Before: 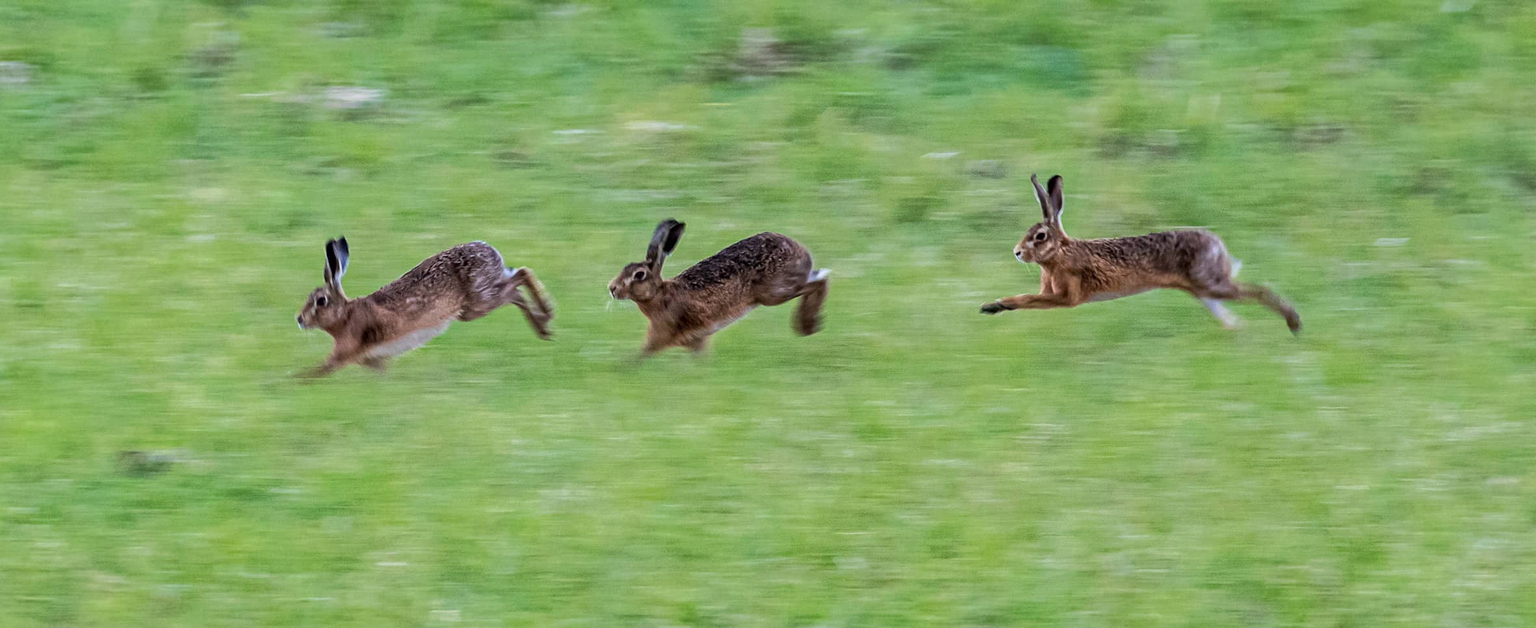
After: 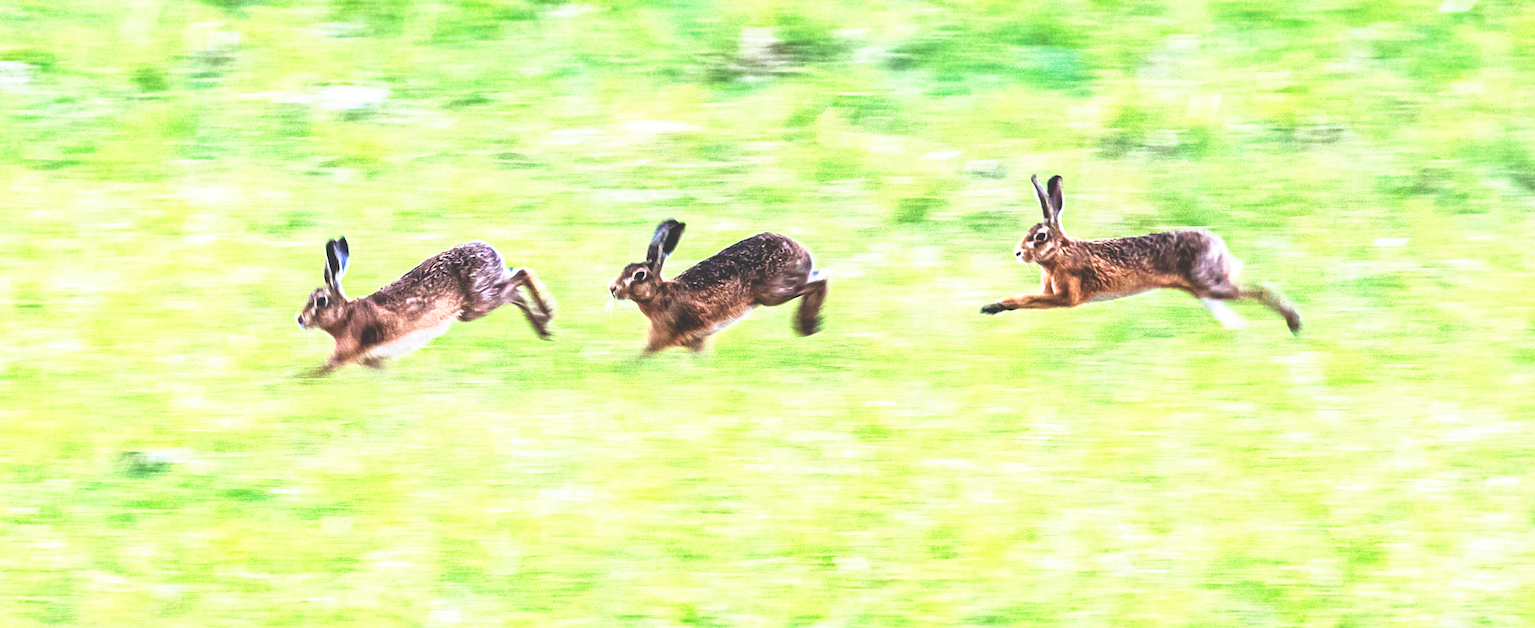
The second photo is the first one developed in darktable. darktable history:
base curve: curves: ch0 [(0, 0.036) (0.007, 0.037) (0.604, 0.887) (1, 1)], preserve colors none
exposure: exposure 1 EV, compensate highlight preservation false
